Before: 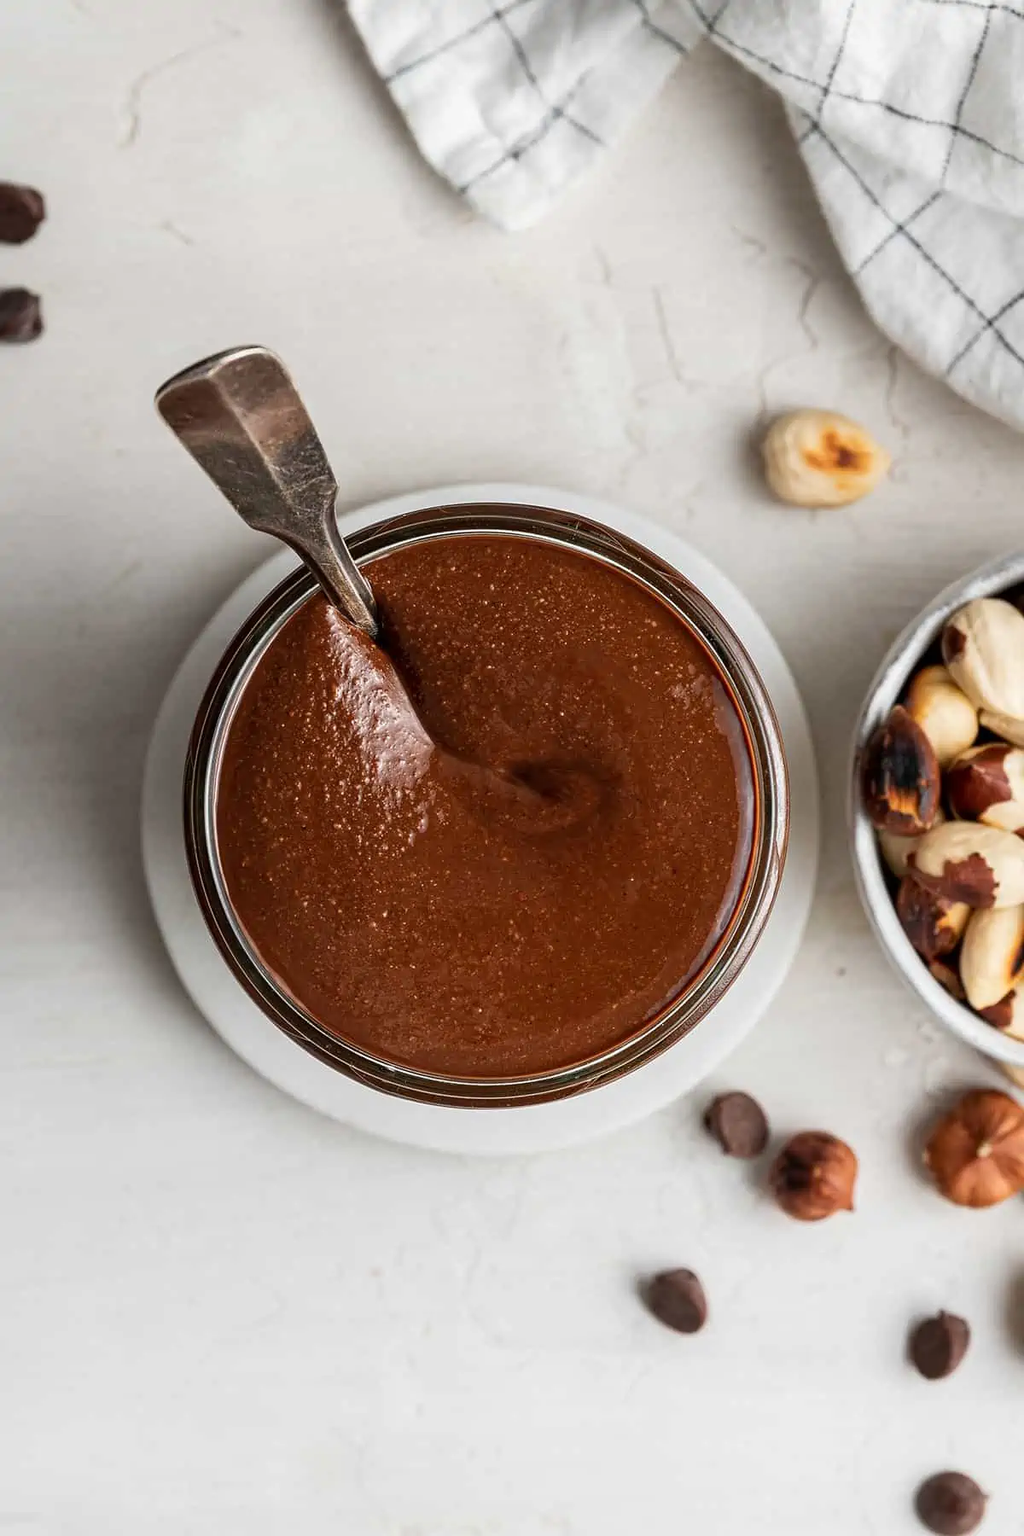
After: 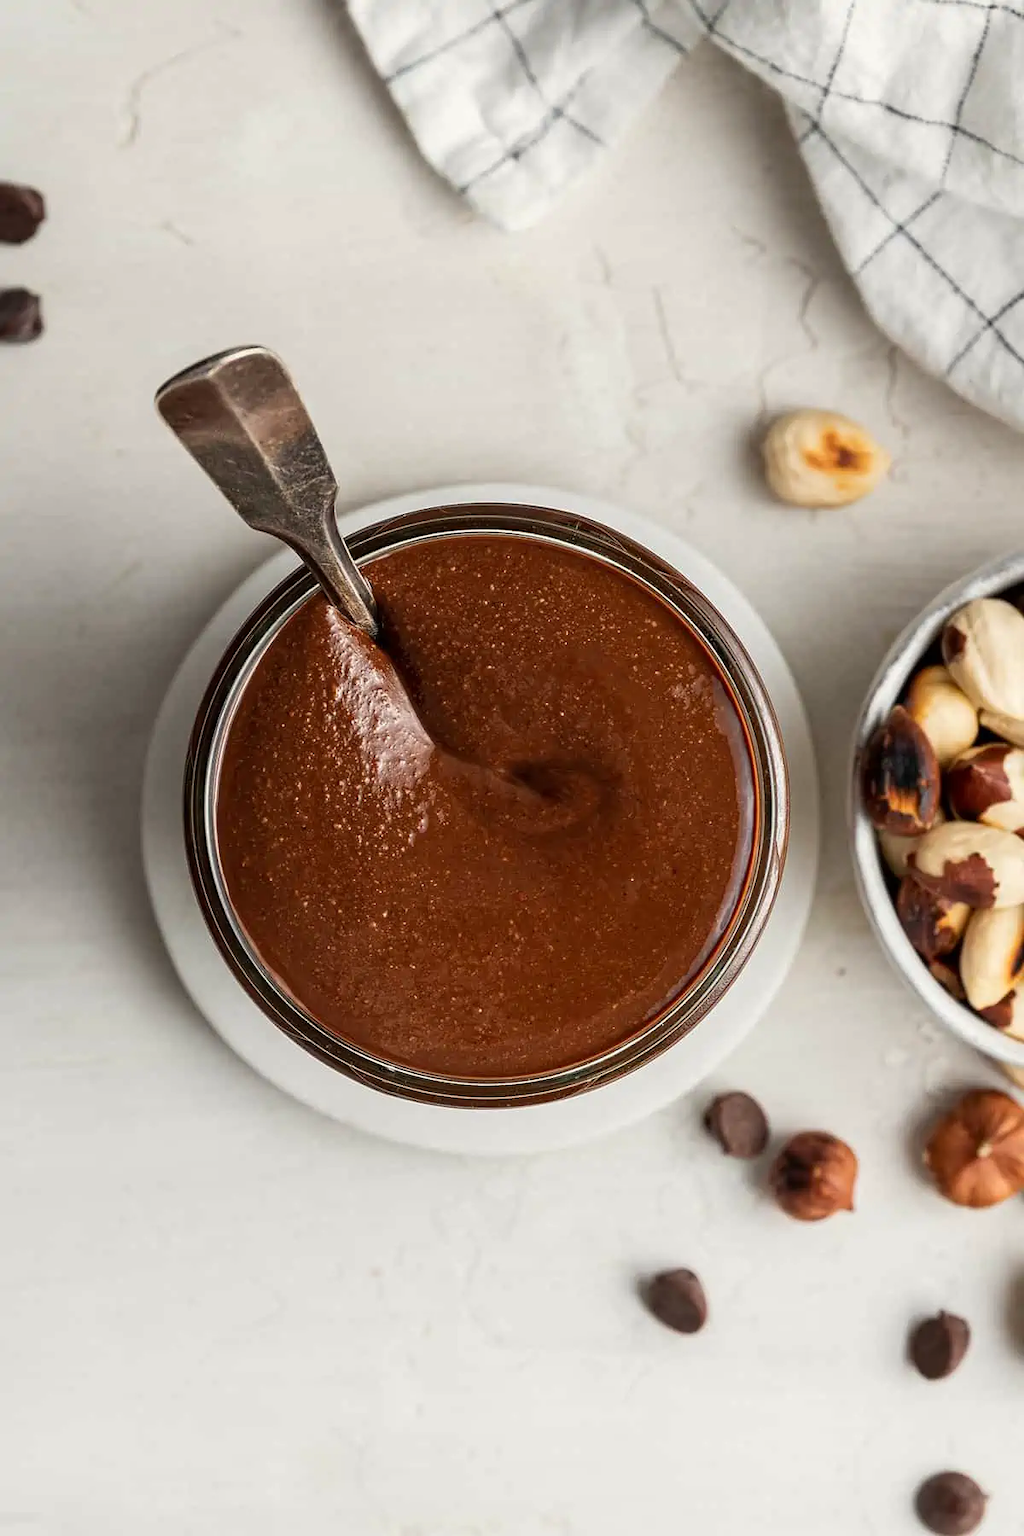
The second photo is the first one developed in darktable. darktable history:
color correction: highlights b* 3.04
